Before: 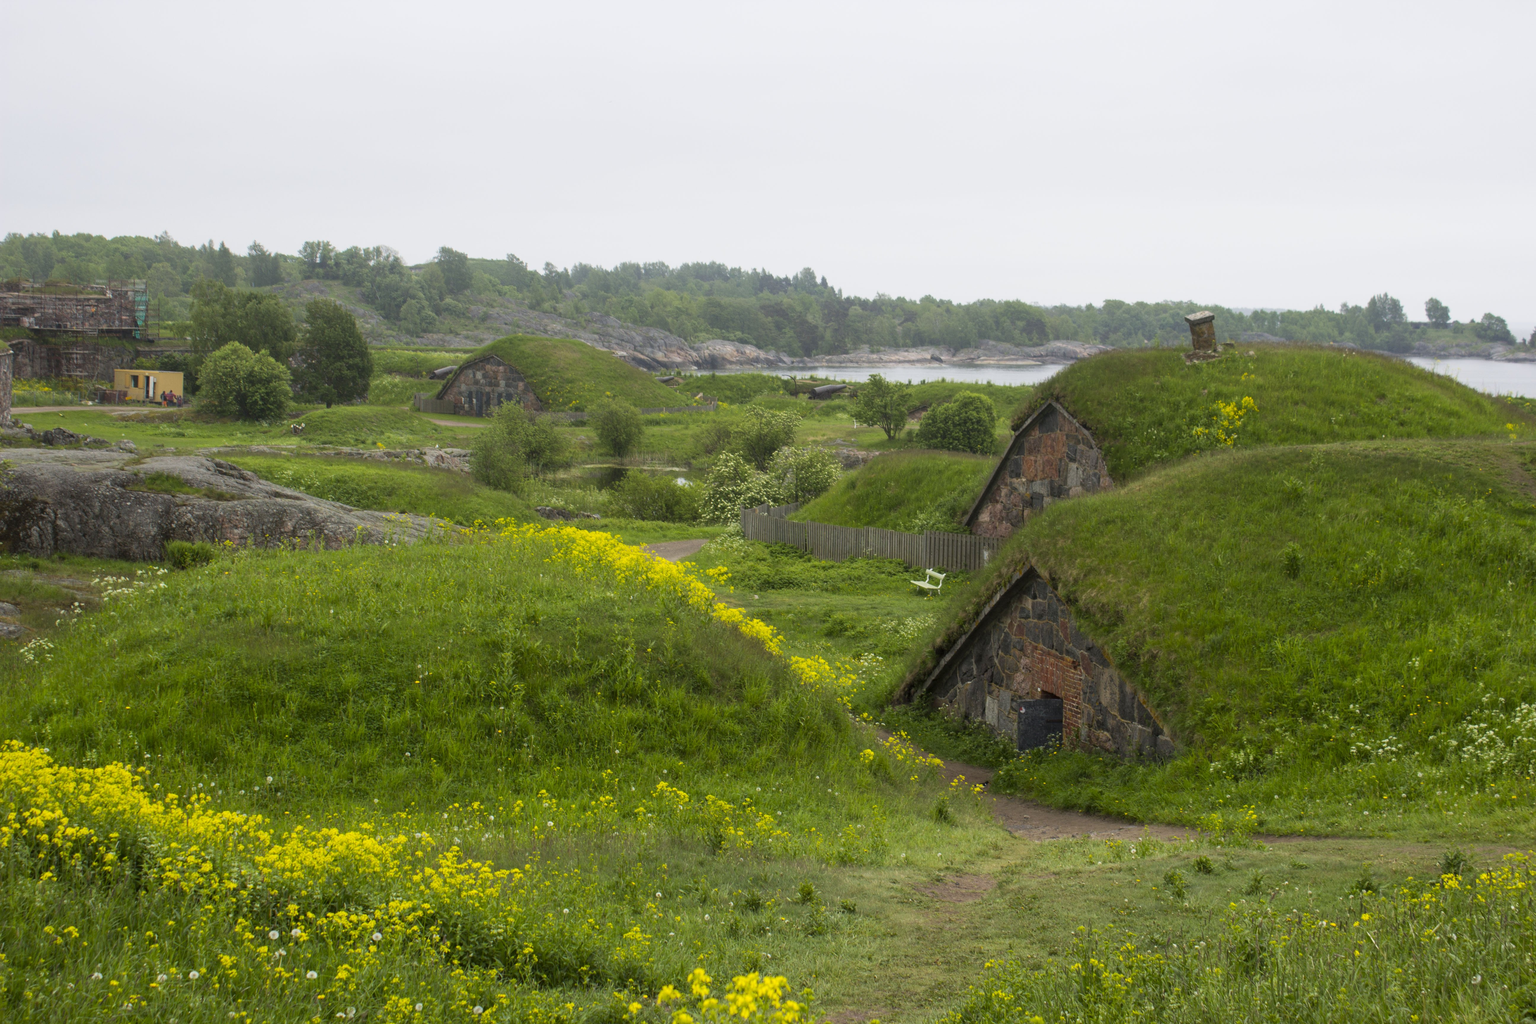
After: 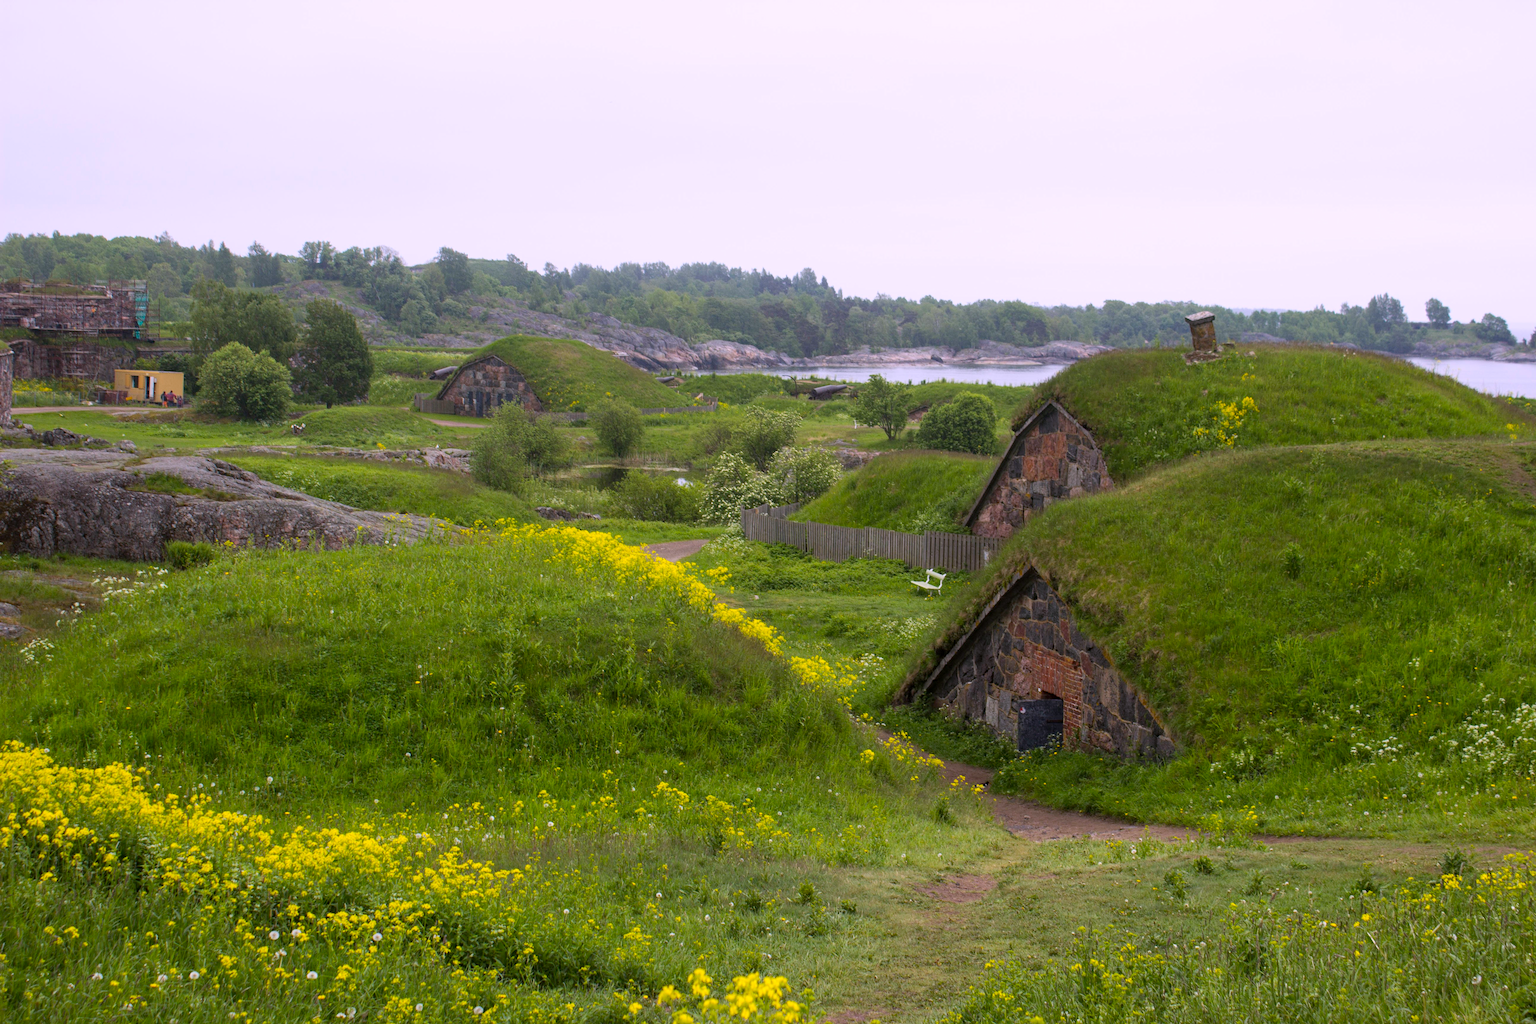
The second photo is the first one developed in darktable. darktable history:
haze removal: strength 0.29, distance 0.25, compatibility mode true, adaptive false
white balance: red 1.042, blue 1.17
